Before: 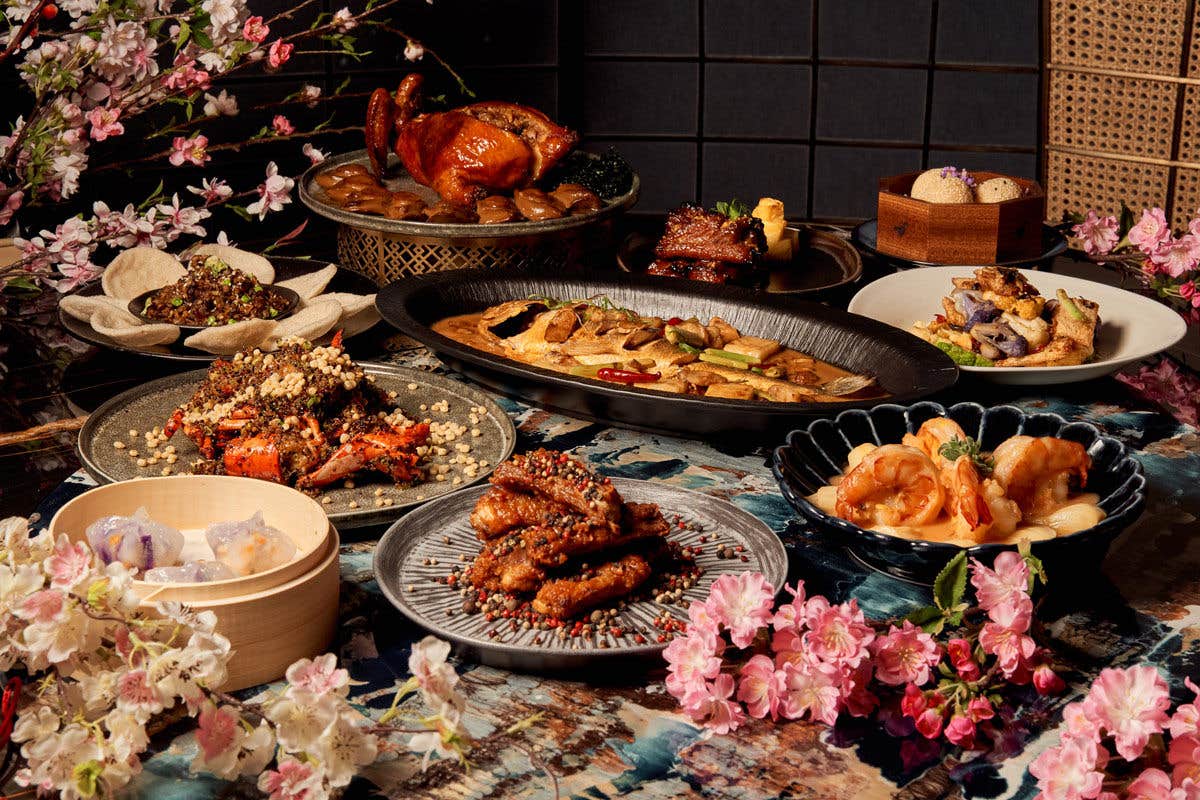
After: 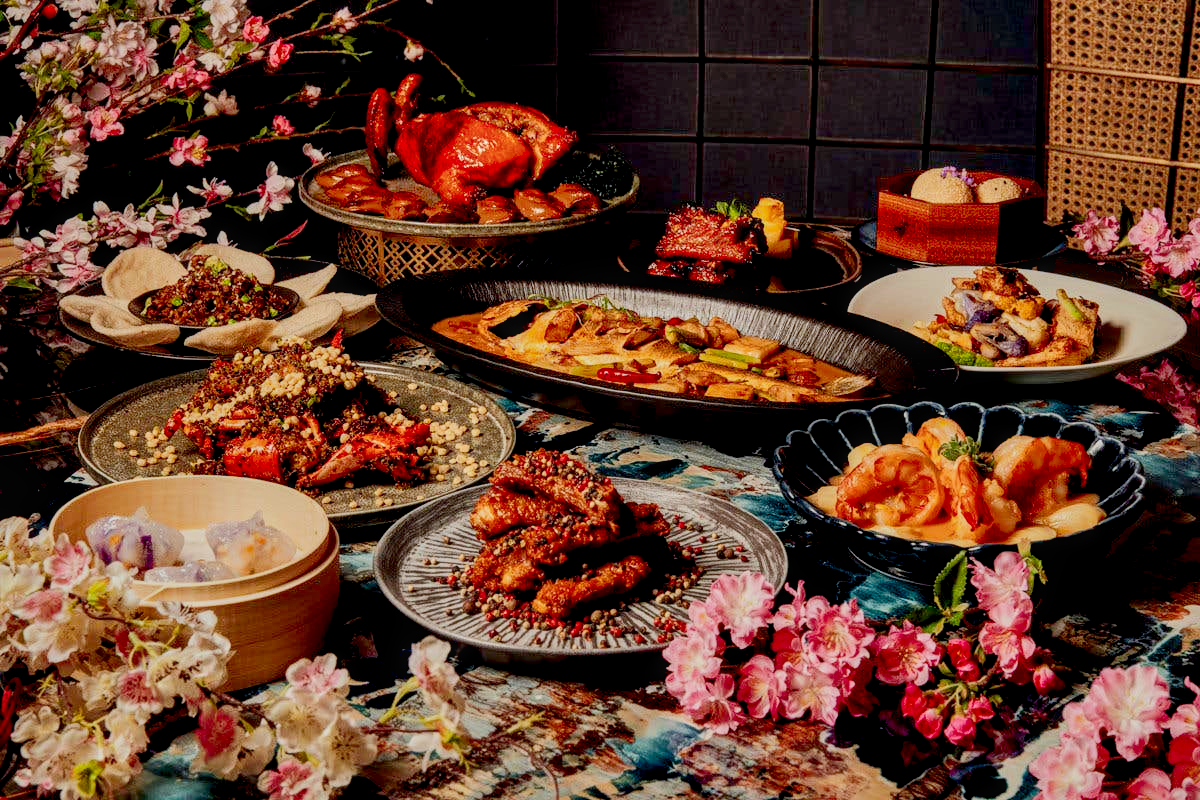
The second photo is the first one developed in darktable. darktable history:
local contrast: on, module defaults
exposure: compensate highlight preservation false
contrast equalizer: octaves 7, y [[0.6 ×6], [0.55 ×6], [0 ×6], [0 ×6], [0 ×6]]
contrast brightness saturation: contrast 0.212, brightness -0.107, saturation 0.206
haze removal: strength -0.037, compatibility mode true, adaptive false
filmic rgb: middle gray luminance 4.17%, black relative exposure -13.11 EV, white relative exposure 5.01 EV, target black luminance 0%, hardness 5.19, latitude 59.54%, contrast 0.758, highlights saturation mix 4.62%, shadows ↔ highlights balance 25.67%
shadows and highlights: on, module defaults
color balance rgb: shadows lift › hue 87.83°, perceptual saturation grading › global saturation 14.588%
